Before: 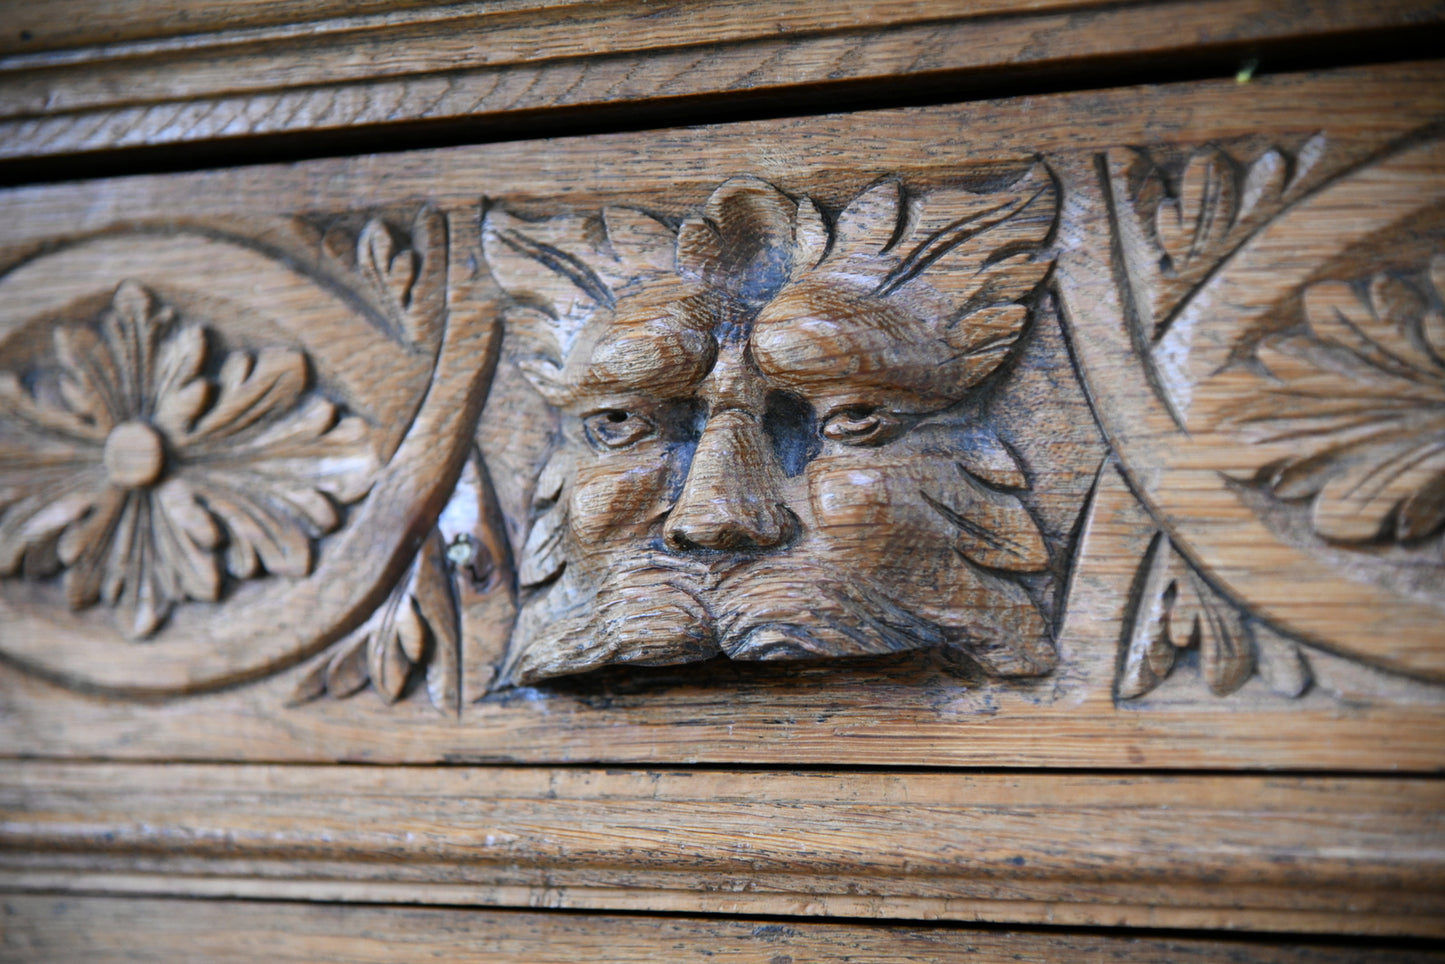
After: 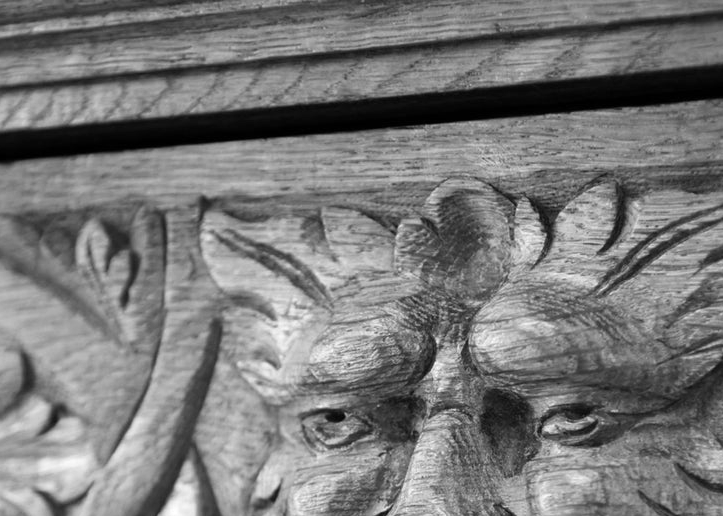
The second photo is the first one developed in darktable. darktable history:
monochrome: on, module defaults
levels: levels [0, 0.476, 0.951]
crop: left 19.556%, right 30.401%, bottom 46.458%
